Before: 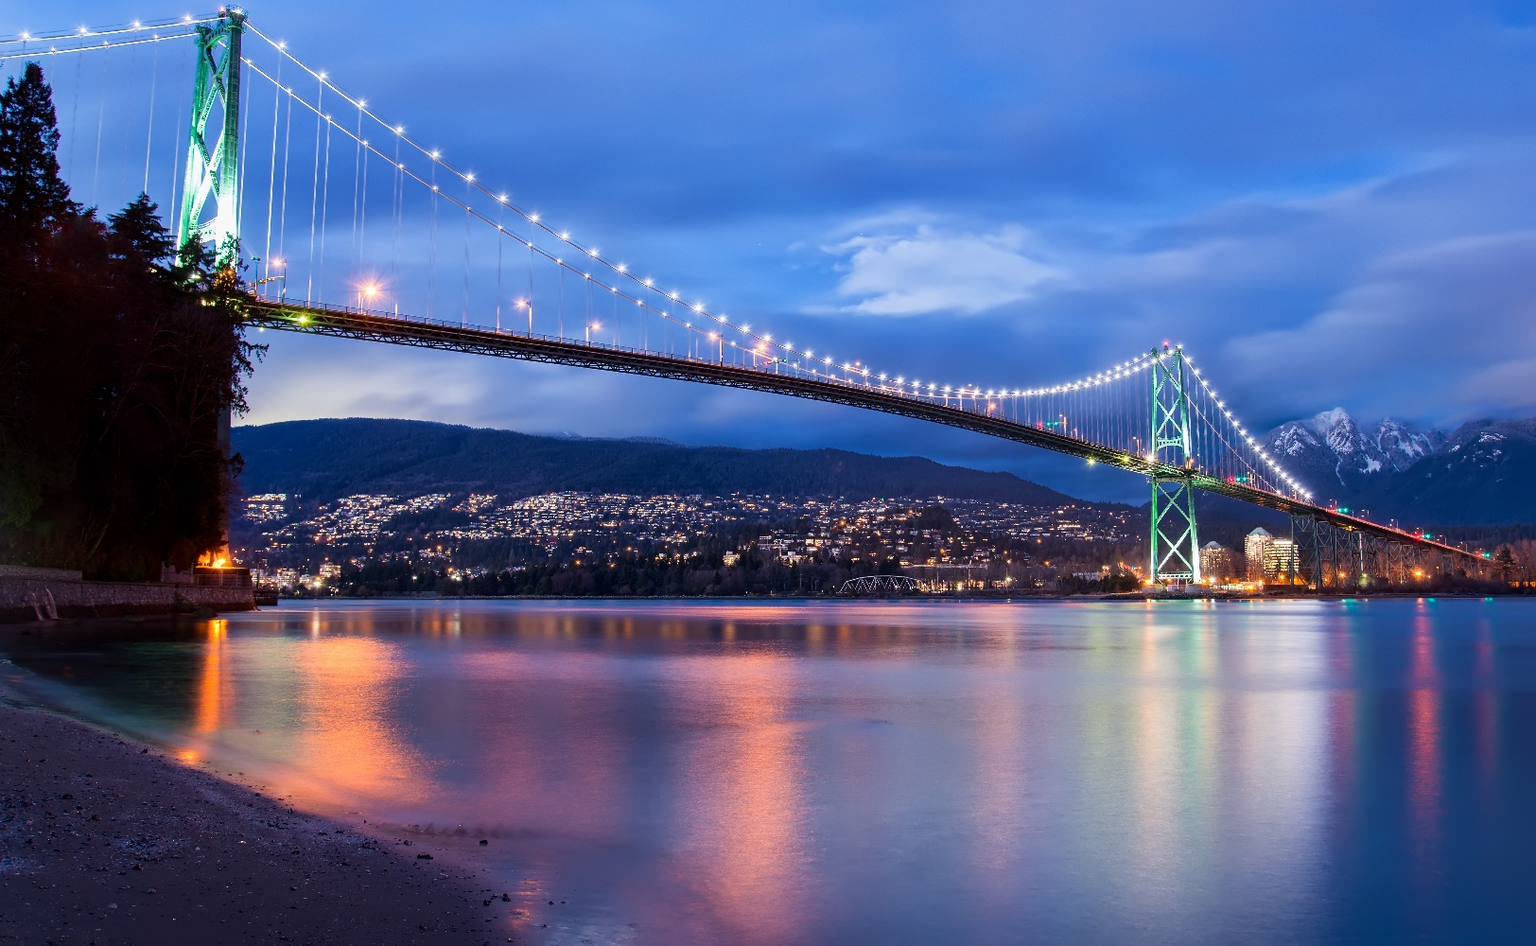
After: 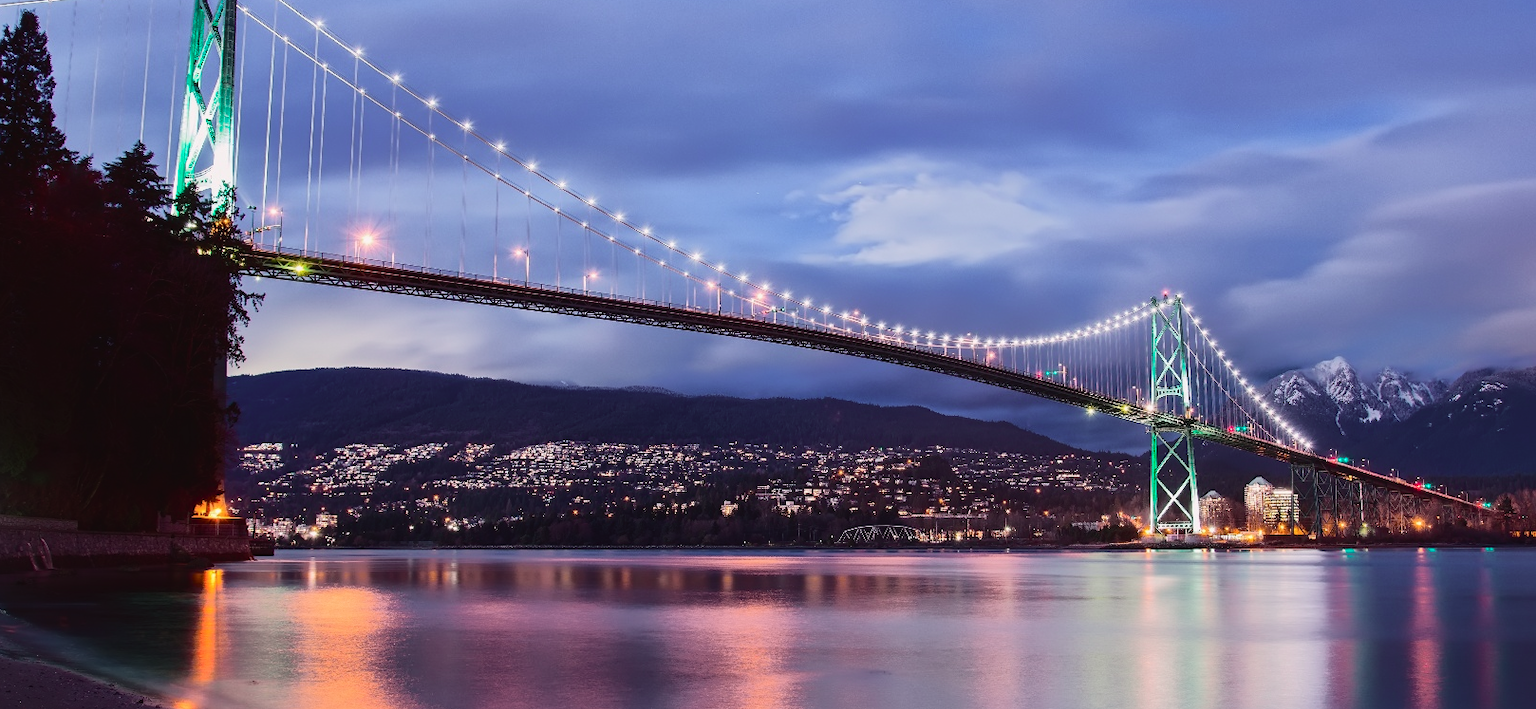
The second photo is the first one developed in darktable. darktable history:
crop: left 0.356%, top 5.513%, bottom 19.755%
tone curve: curves: ch0 [(0, 0.032) (0.094, 0.08) (0.265, 0.208) (0.41, 0.417) (0.498, 0.496) (0.638, 0.673) (0.845, 0.828) (0.994, 0.964)]; ch1 [(0, 0) (0.161, 0.092) (0.37, 0.302) (0.417, 0.434) (0.492, 0.502) (0.576, 0.589) (0.644, 0.638) (0.725, 0.765) (1, 1)]; ch2 [(0, 0) (0.352, 0.403) (0.45, 0.469) (0.521, 0.515) (0.55, 0.528) (0.589, 0.576) (1, 1)], color space Lab, independent channels, preserve colors none
